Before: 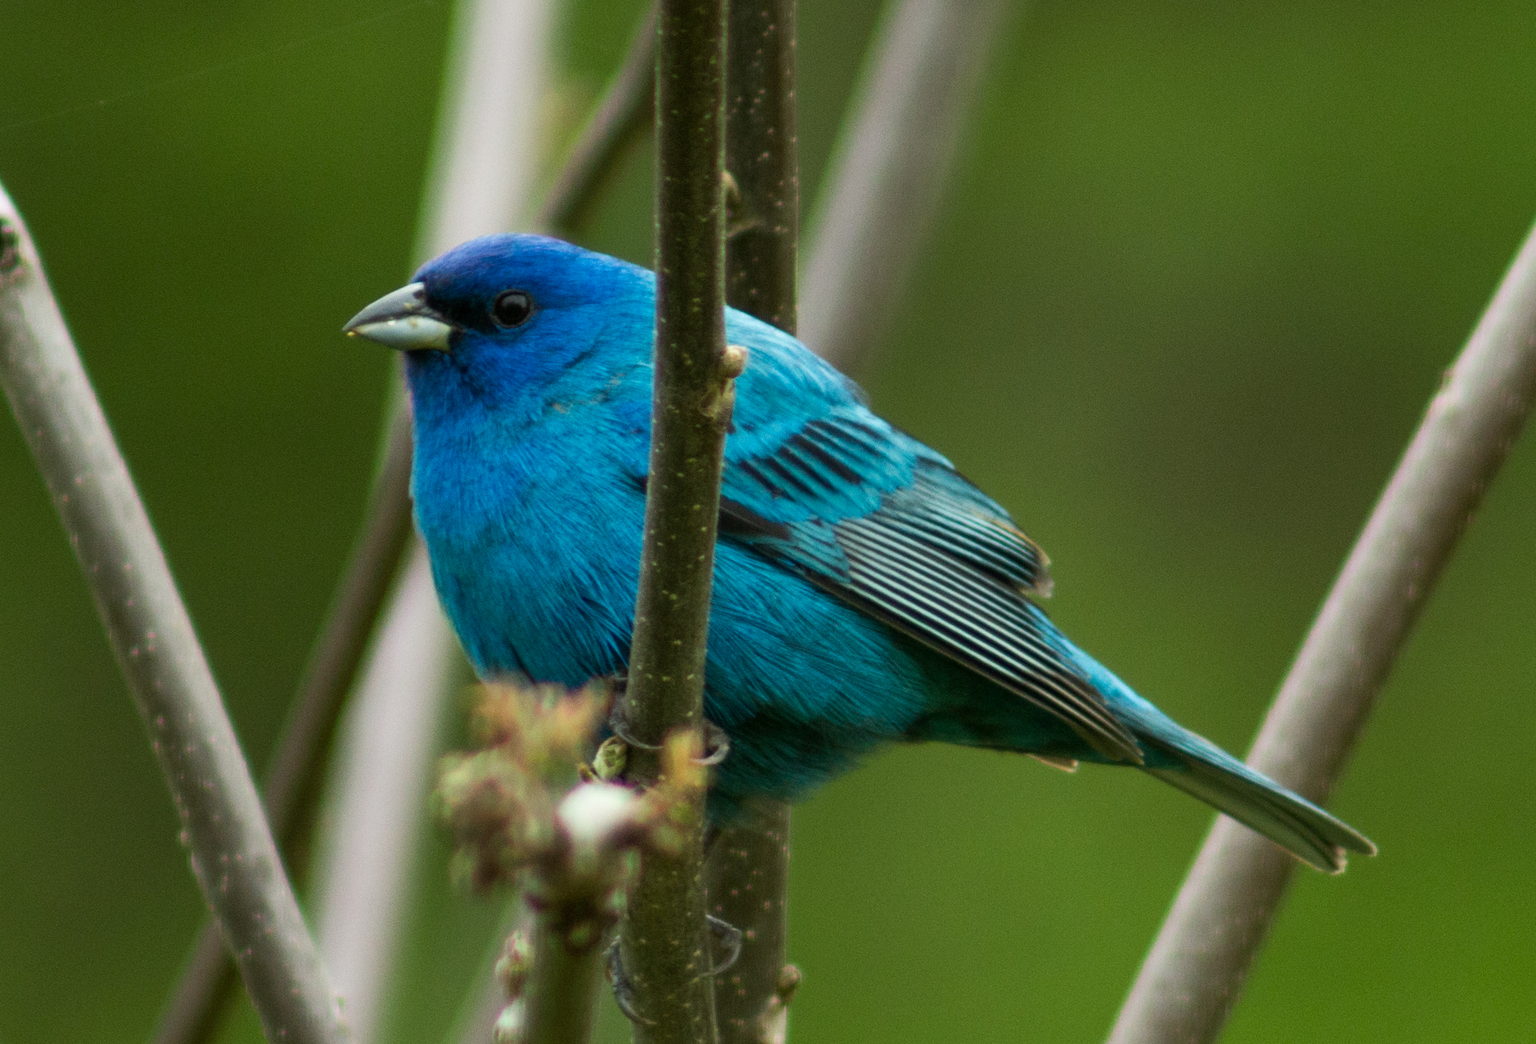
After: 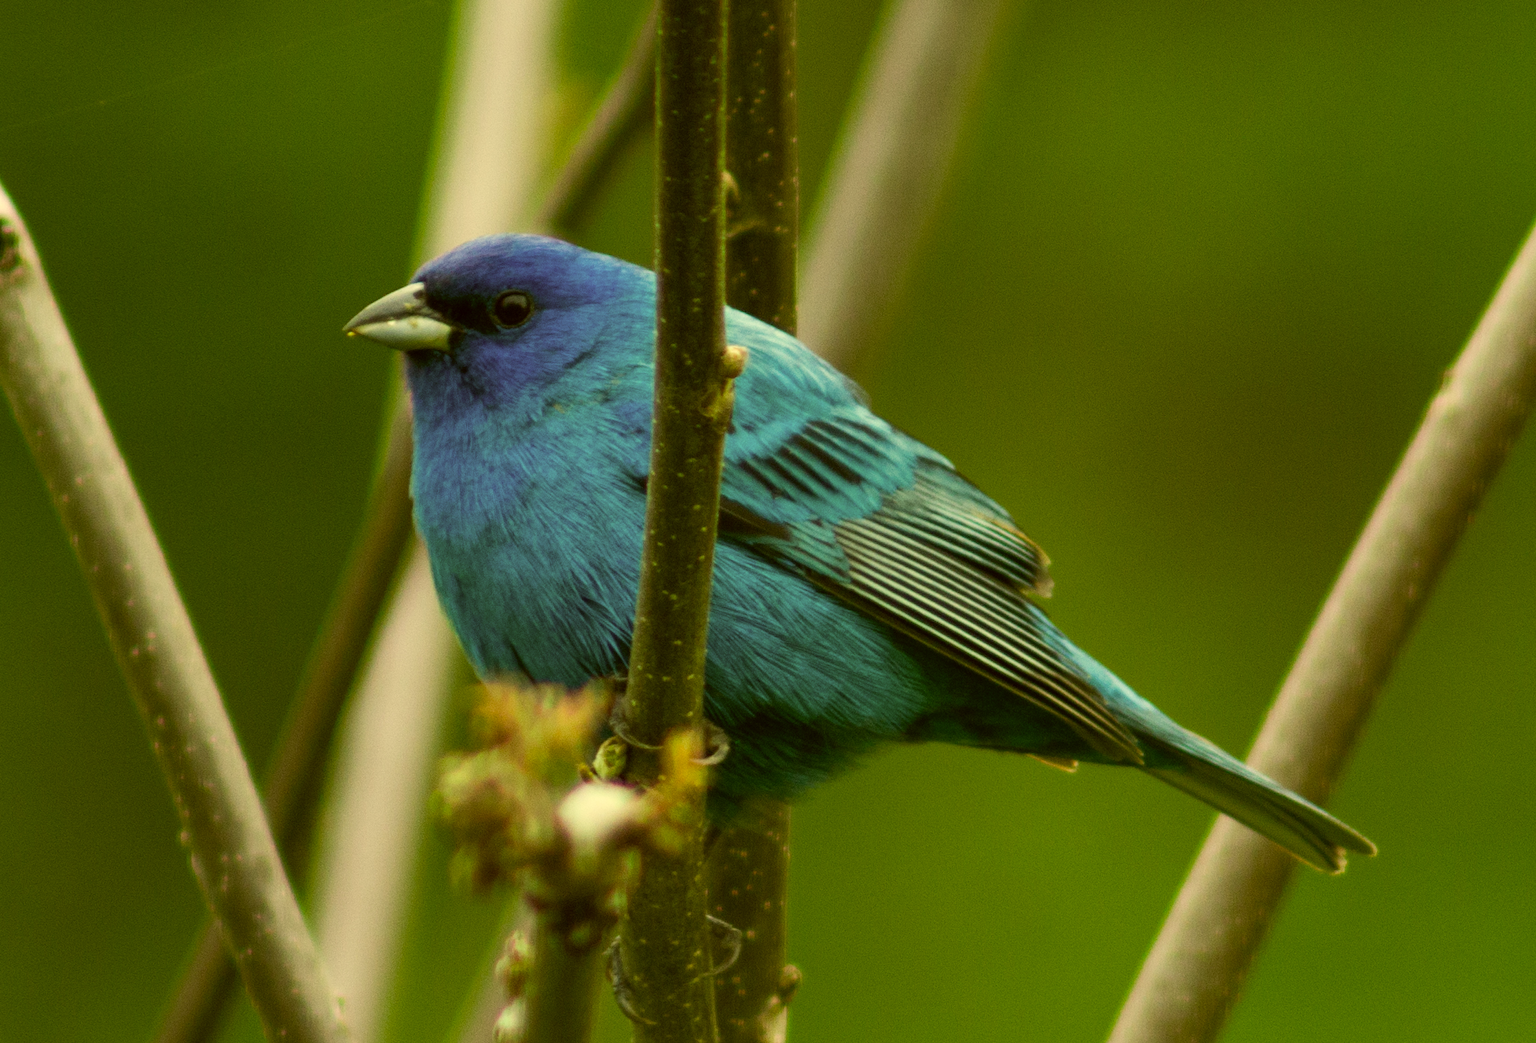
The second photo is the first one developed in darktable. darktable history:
color correction: highlights a* 0.085, highlights b* 29.33, shadows a* -0.257, shadows b* 21.49
